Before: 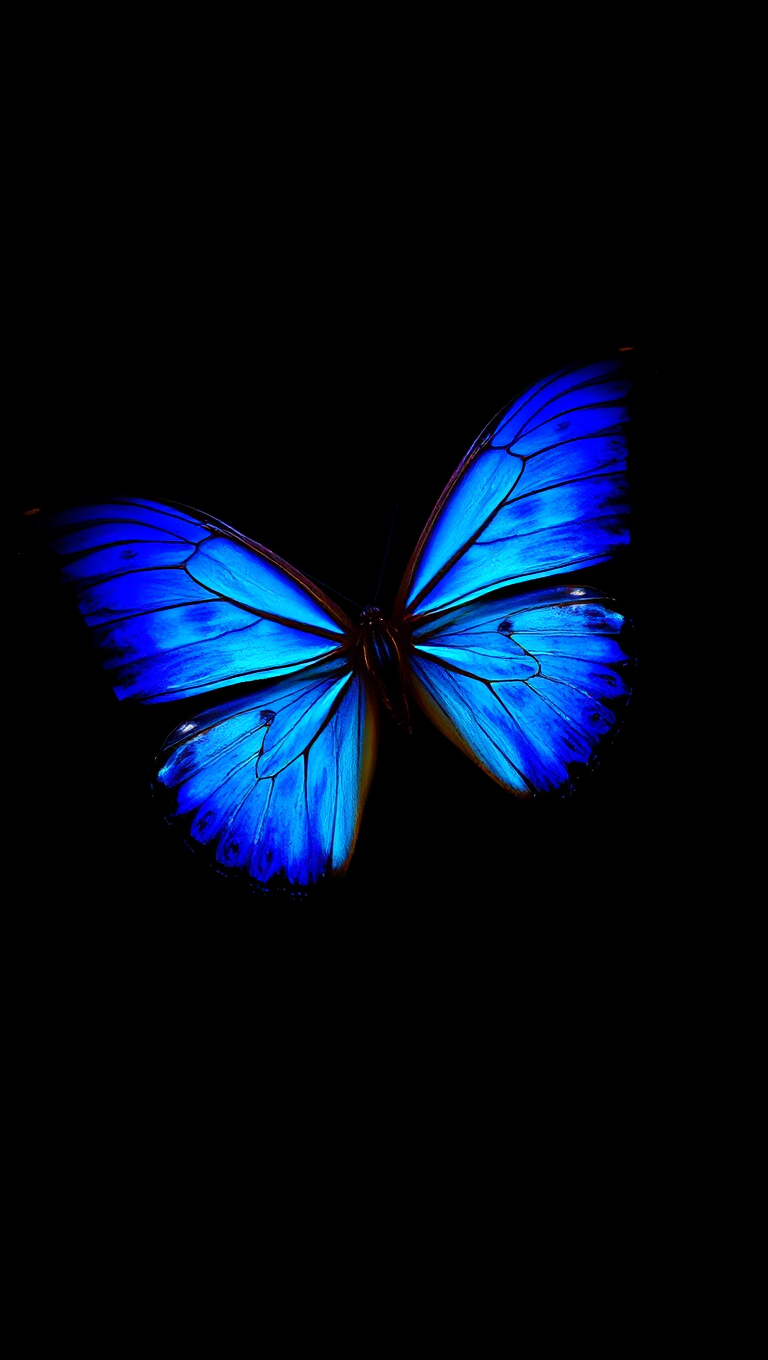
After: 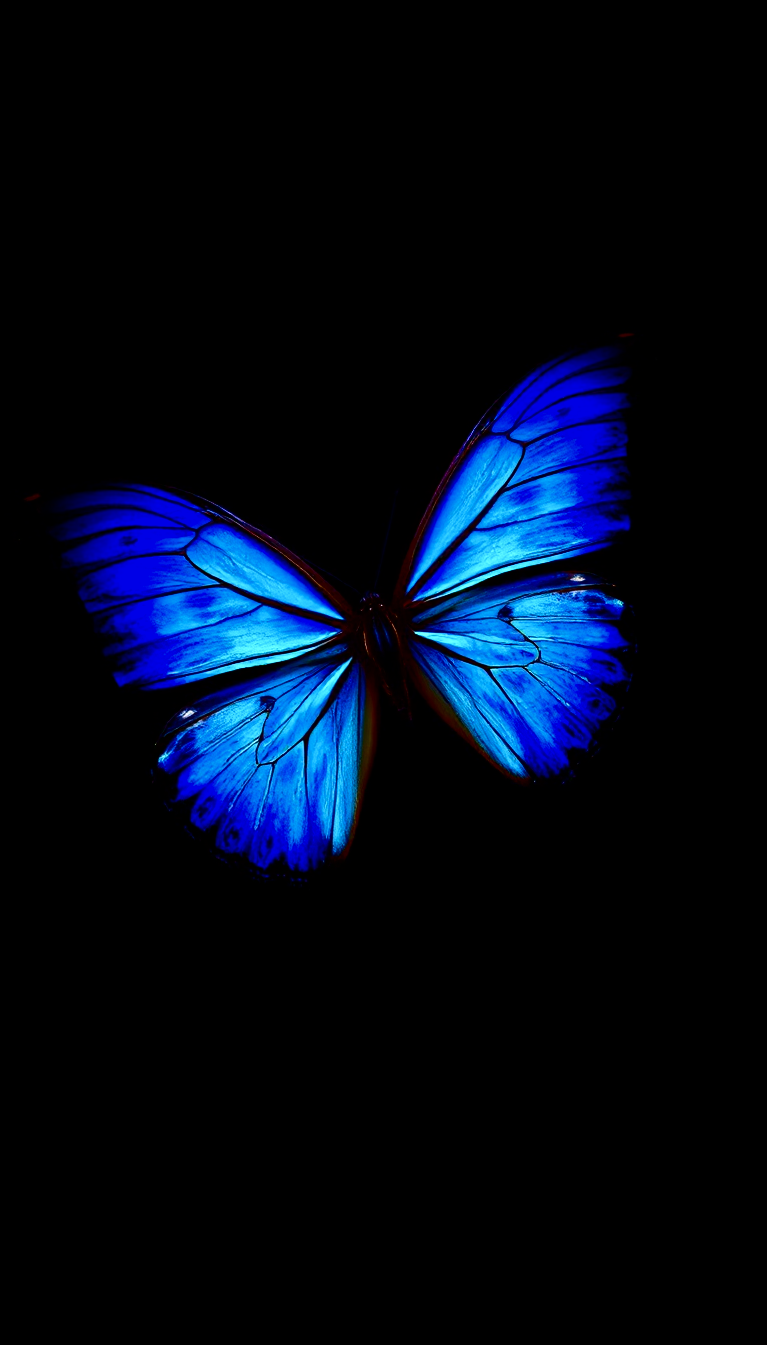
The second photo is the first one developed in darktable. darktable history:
crop: top 1.049%, right 0.001%
shadows and highlights: shadows -62.32, white point adjustment -5.22, highlights 61.59
graduated density: density 2.02 EV, hardness 44%, rotation 0.374°, offset 8.21, hue 208.8°, saturation 97%
